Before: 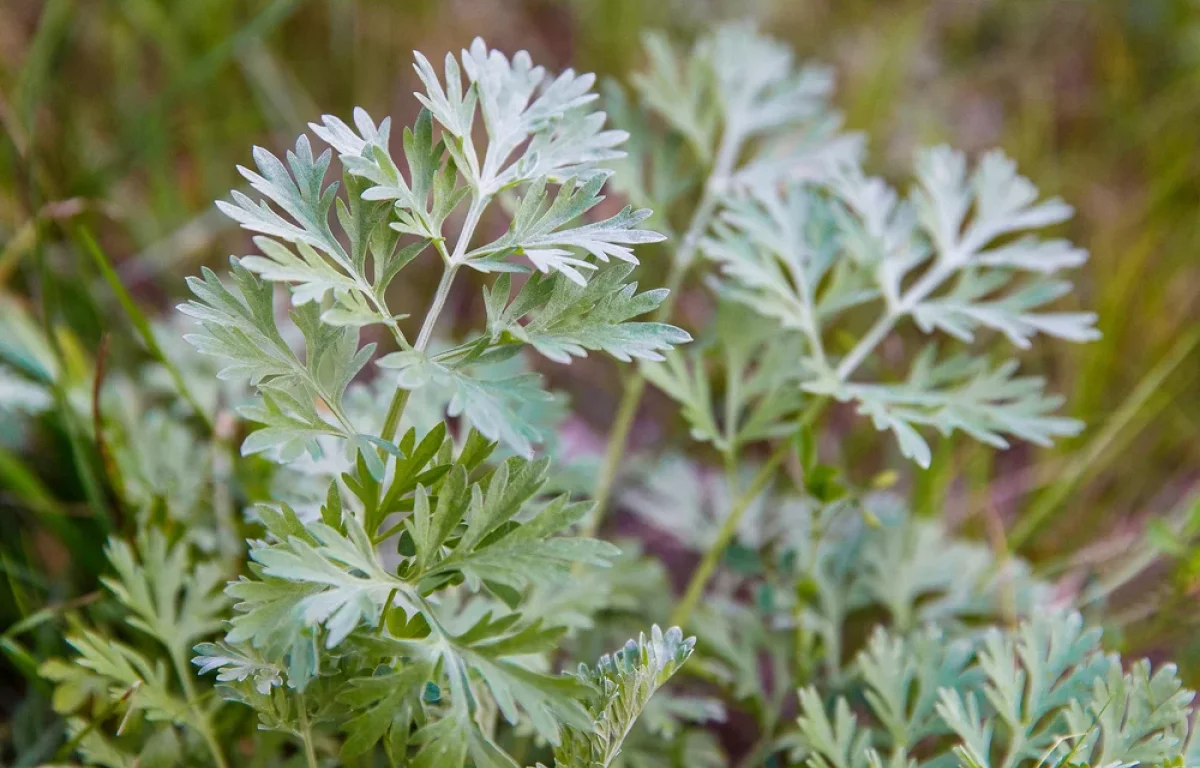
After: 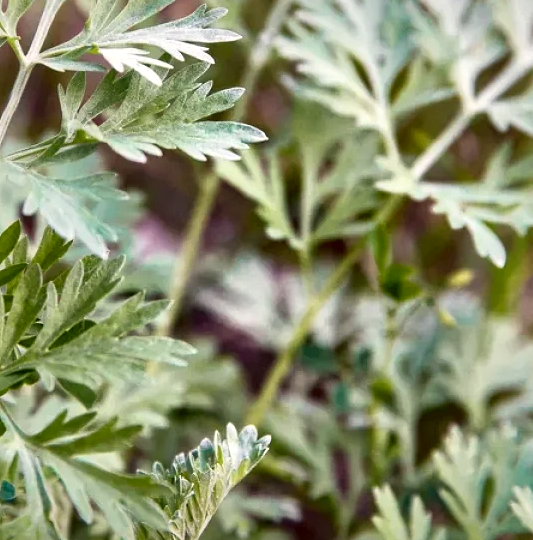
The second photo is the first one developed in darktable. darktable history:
white balance: red 1.045, blue 0.932
crop: left 35.432%, top 26.233%, right 20.145%, bottom 3.432%
local contrast: mode bilateral grid, contrast 44, coarseness 69, detail 214%, midtone range 0.2
